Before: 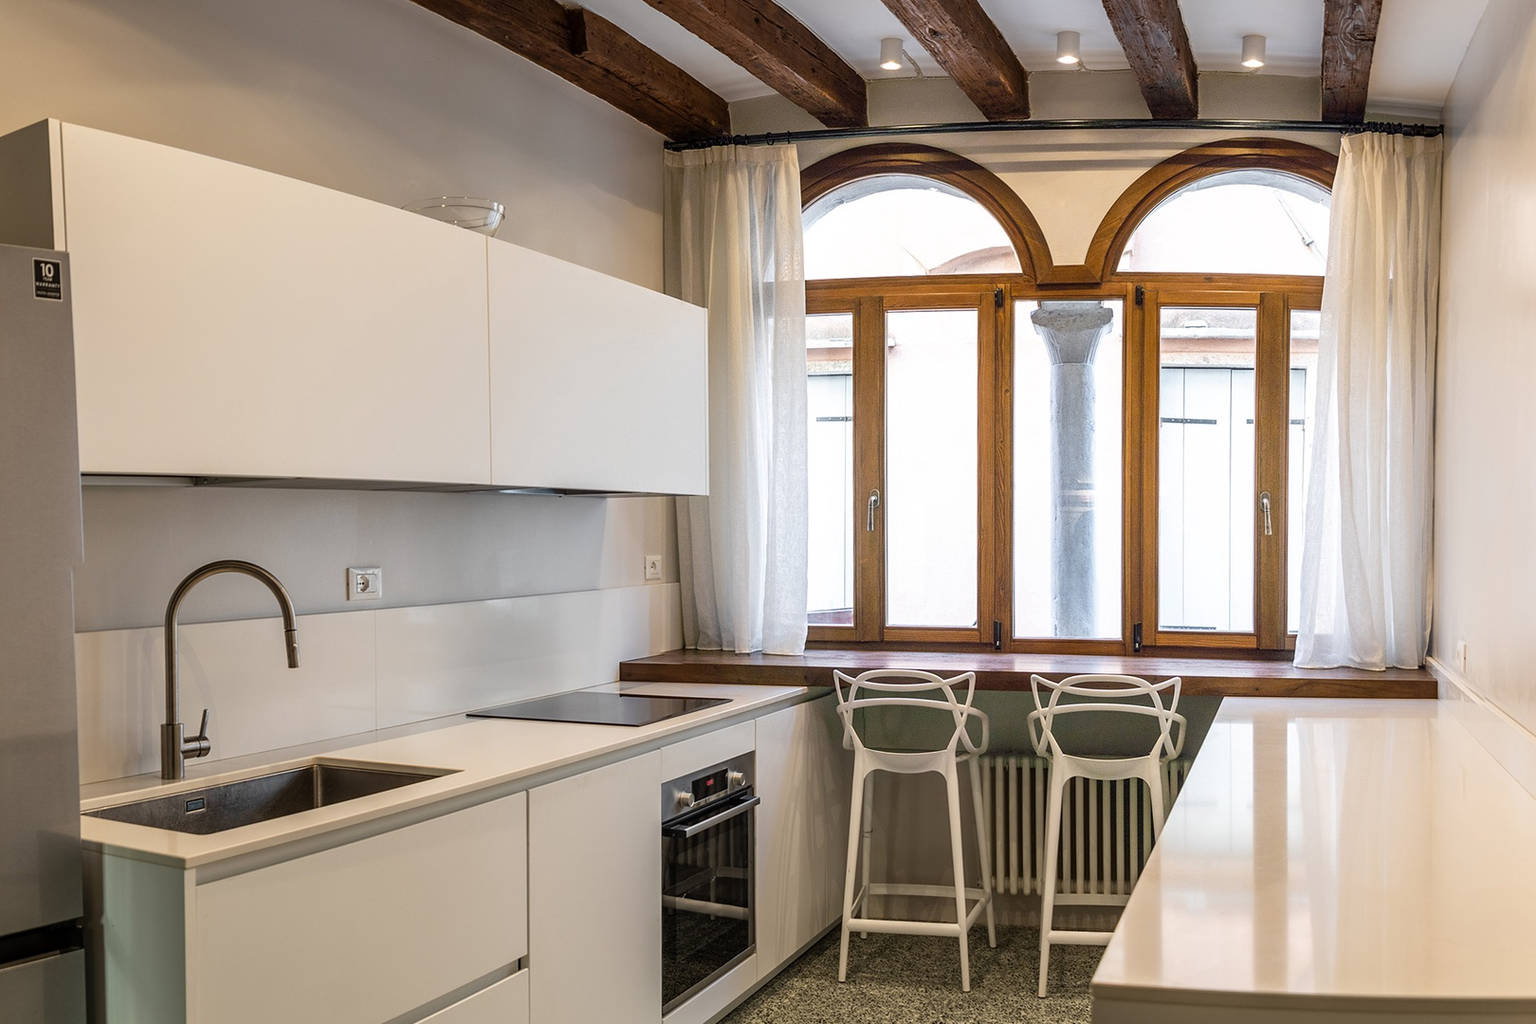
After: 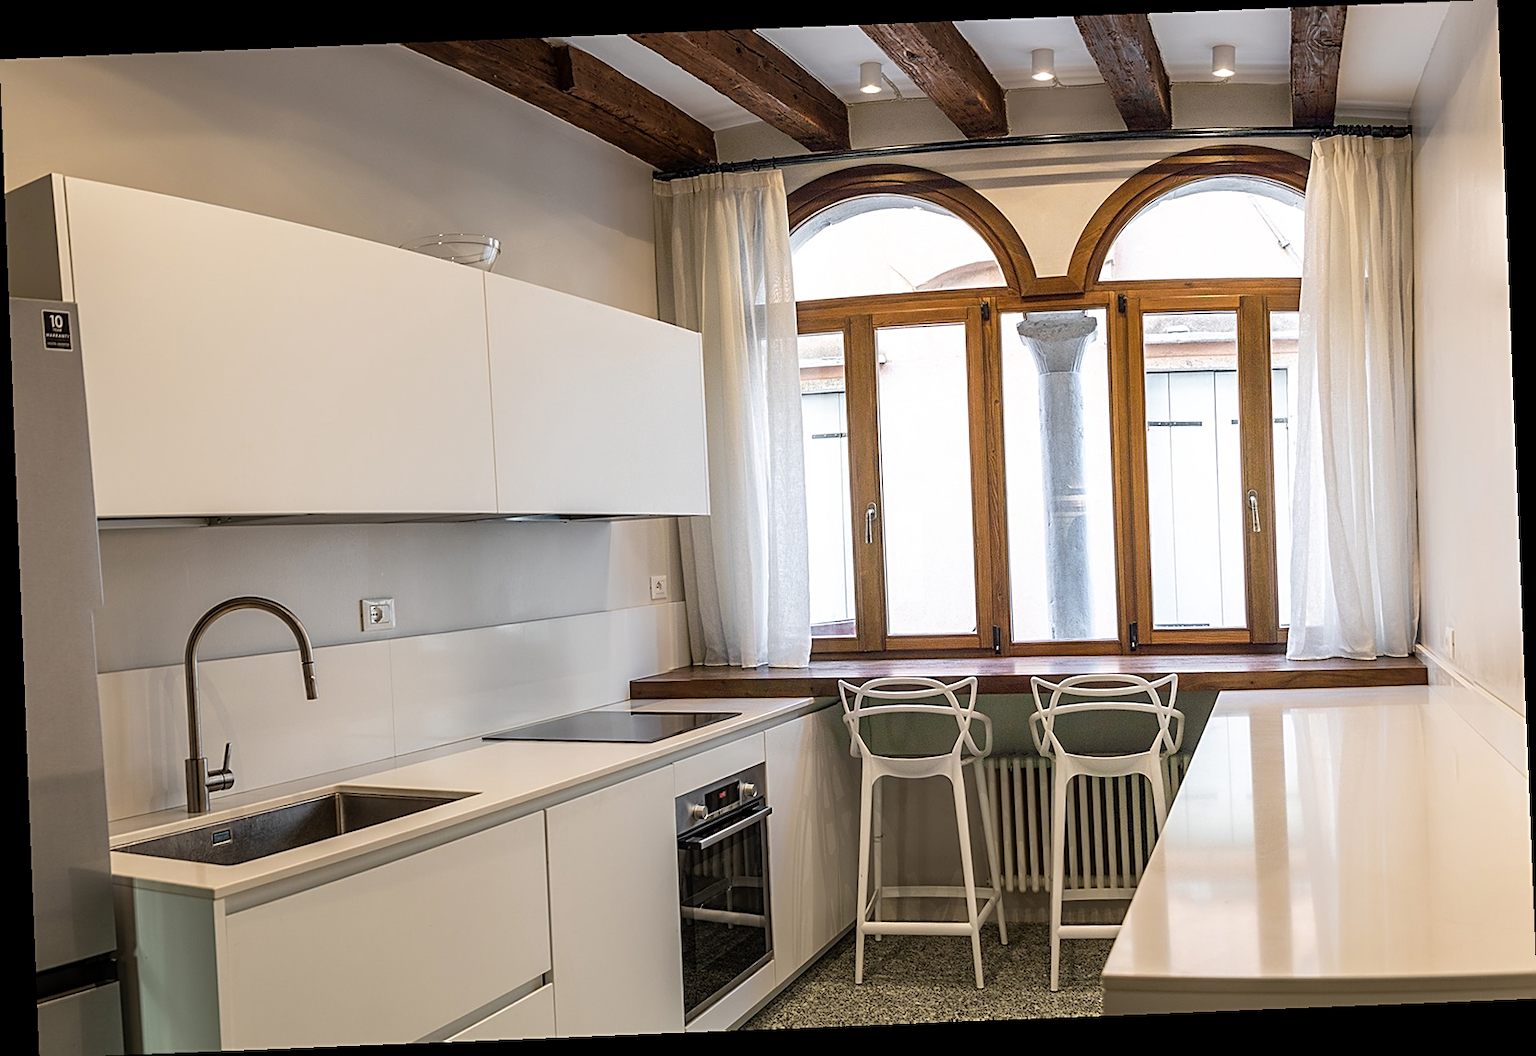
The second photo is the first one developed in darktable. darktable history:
rotate and perspective: rotation -2.29°, automatic cropping off
color balance rgb: perceptual saturation grading › global saturation -3%
sharpen: on, module defaults
